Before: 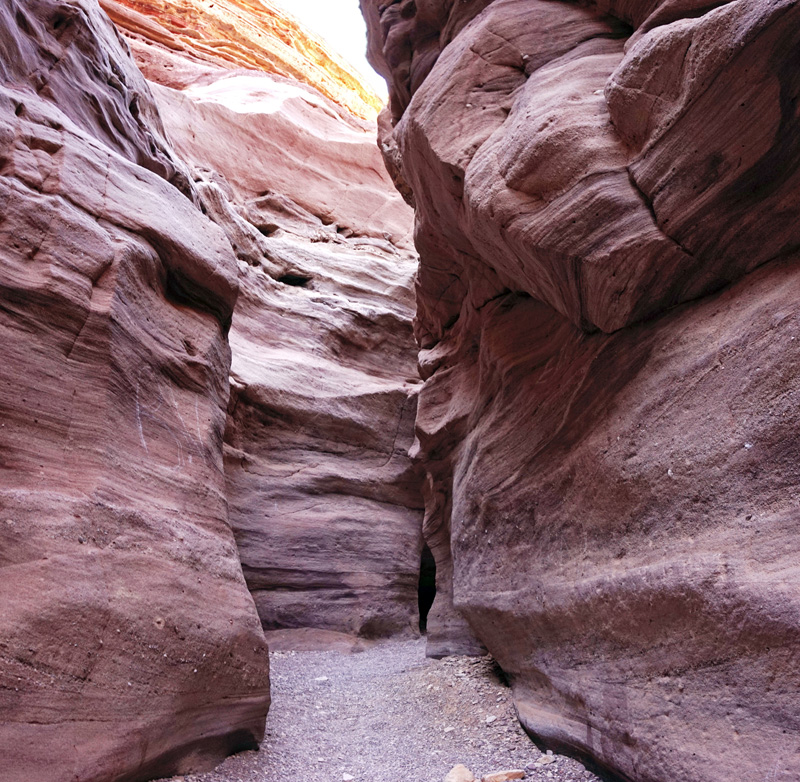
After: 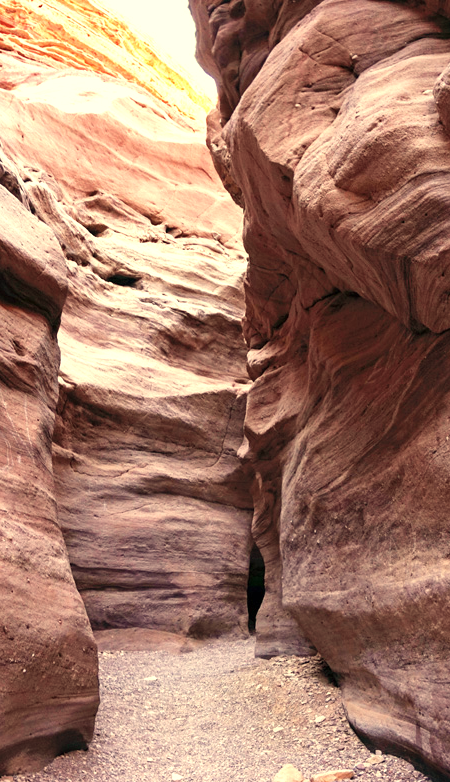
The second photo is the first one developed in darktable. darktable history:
white balance: red 1.08, blue 0.791
crop: left 21.496%, right 22.254%
color balance rgb: perceptual saturation grading › global saturation -1%
exposure: black level correction 0, exposure 0.5 EV, compensate highlight preservation false
